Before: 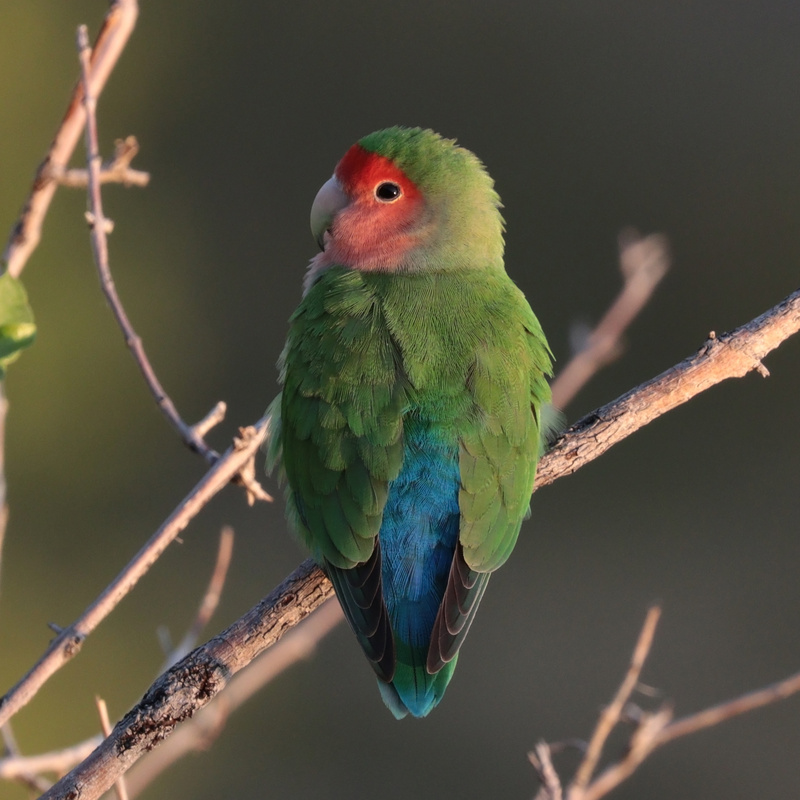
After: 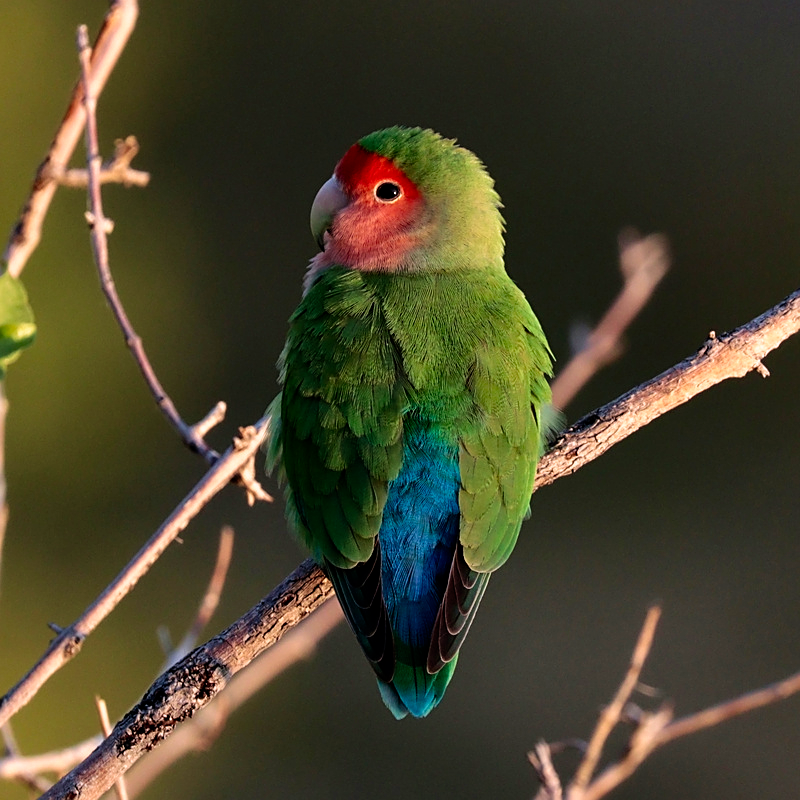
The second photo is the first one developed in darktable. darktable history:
velvia: on, module defaults
filmic rgb: black relative exposure -8.7 EV, white relative exposure 2.7 EV, threshold 3 EV, target black luminance 0%, hardness 6.25, latitude 76.53%, contrast 1.326, shadows ↔ highlights balance -0.349%, preserve chrominance no, color science v4 (2020), enable highlight reconstruction true
sharpen: on, module defaults
